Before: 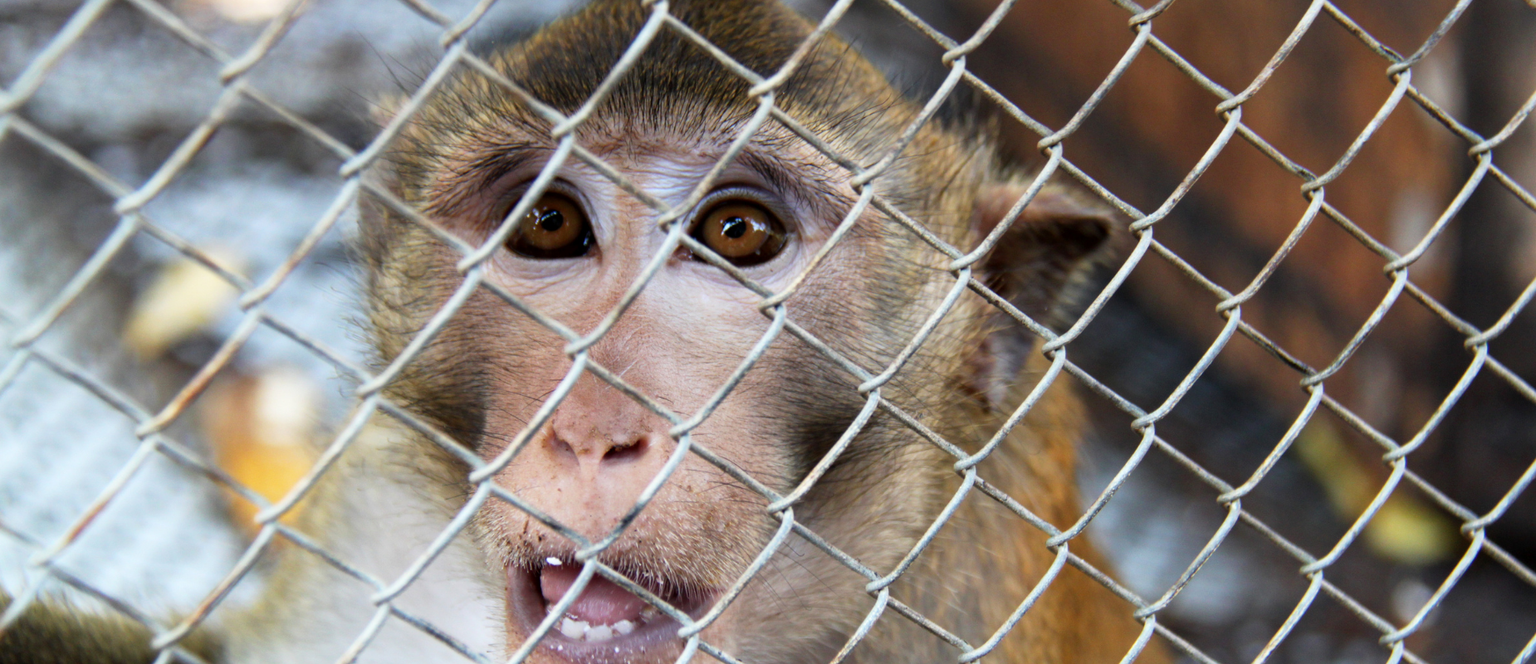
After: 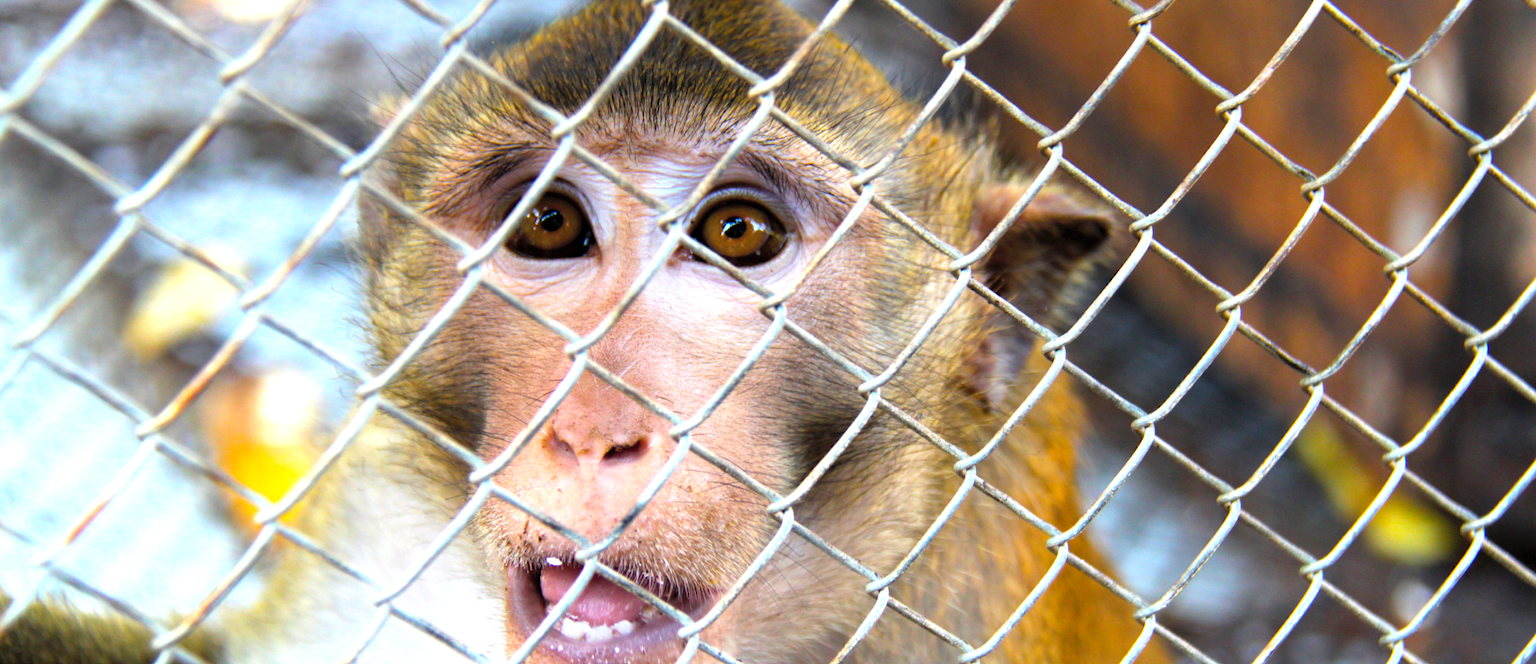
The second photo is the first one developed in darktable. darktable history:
contrast brightness saturation: brightness 0.125
color balance rgb: linear chroma grading › global chroma 15.16%, perceptual saturation grading › global saturation 10.612%, perceptual brilliance grading › global brilliance 12.114%, global vibrance 30.399%, contrast 9.859%
